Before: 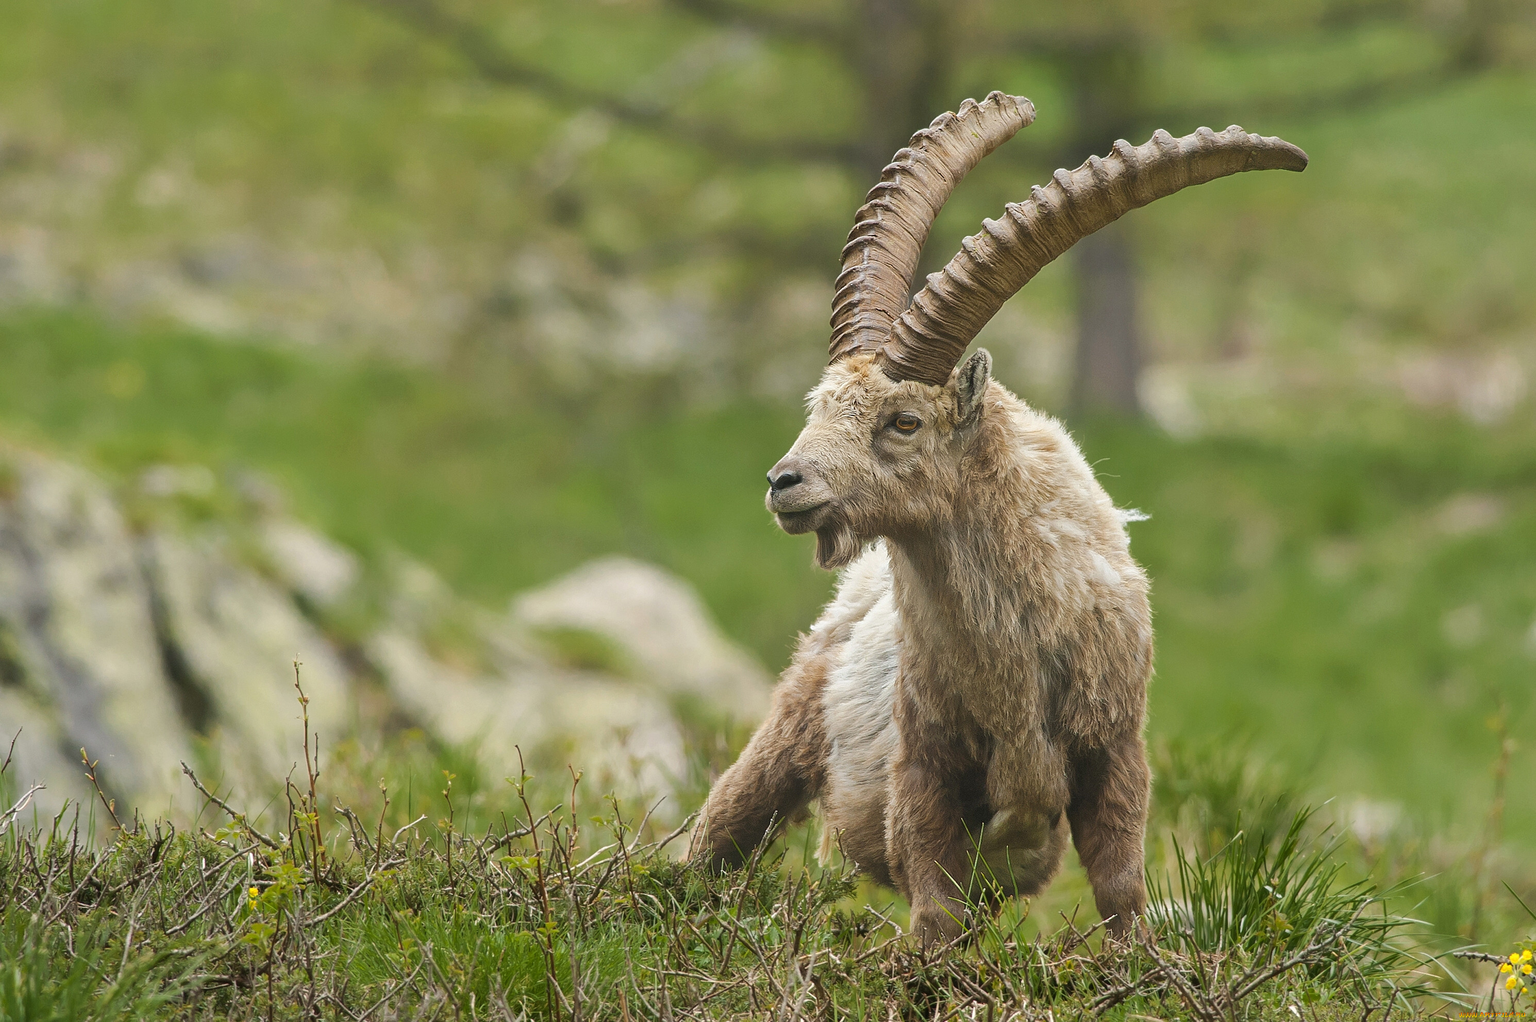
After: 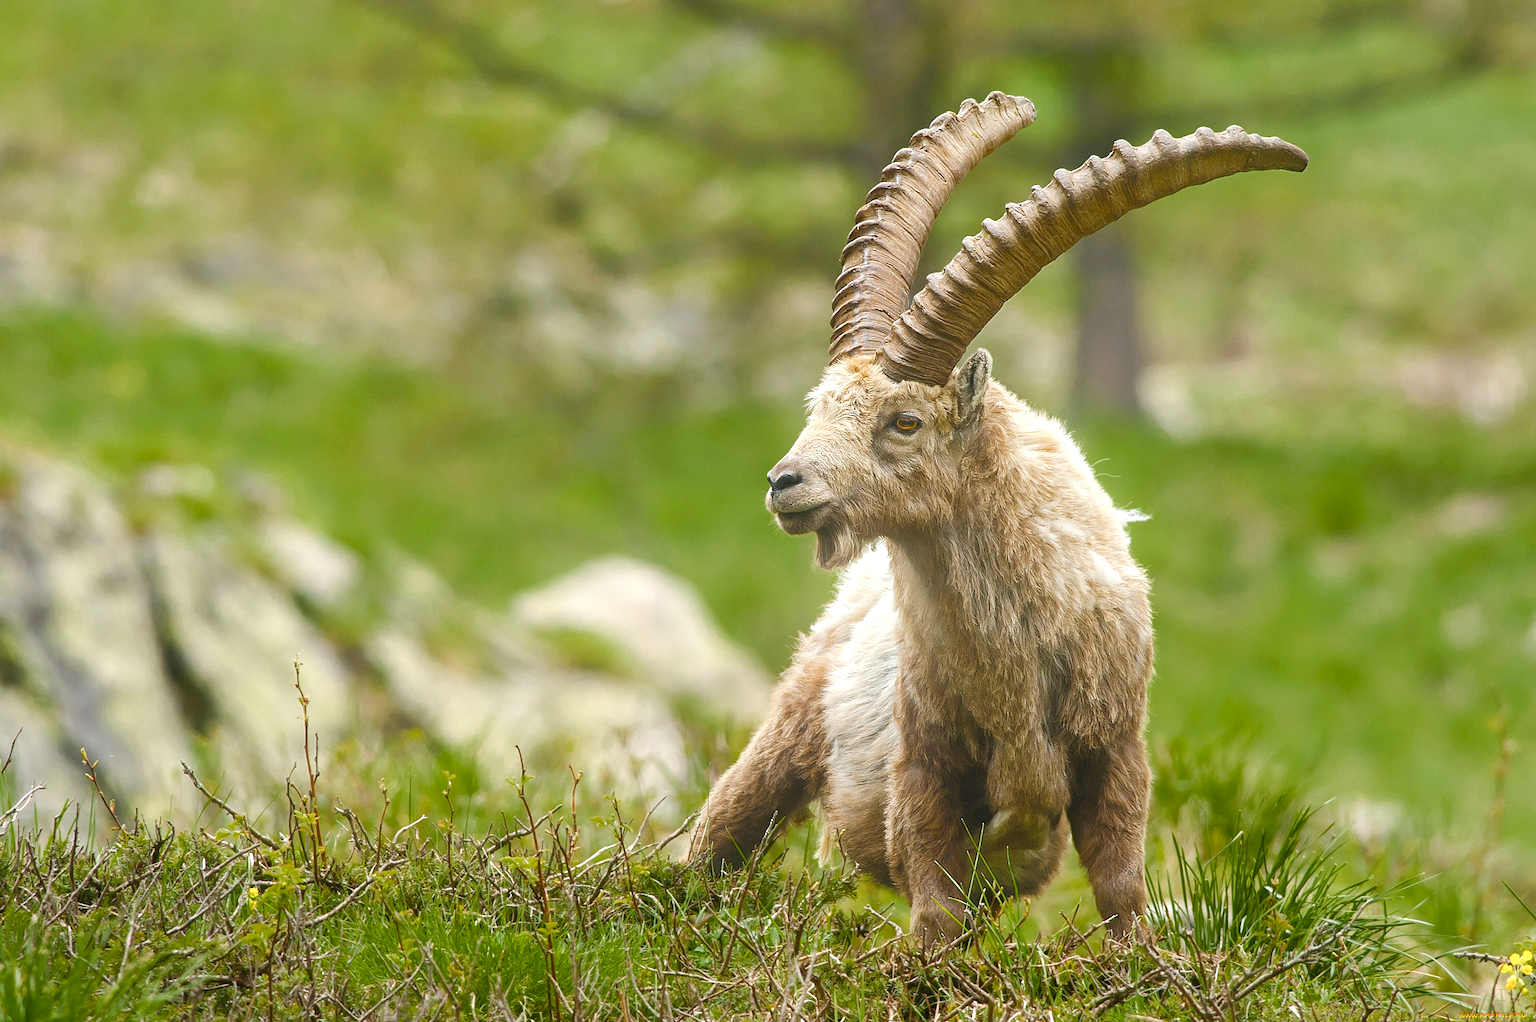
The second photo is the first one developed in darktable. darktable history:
color balance rgb: perceptual saturation grading › global saturation 25%, perceptual saturation grading › highlights -50%, perceptual saturation grading › shadows 30%, perceptual brilliance grading › global brilliance 12%, global vibrance 20%
bloom: size 15%, threshold 97%, strength 7%
